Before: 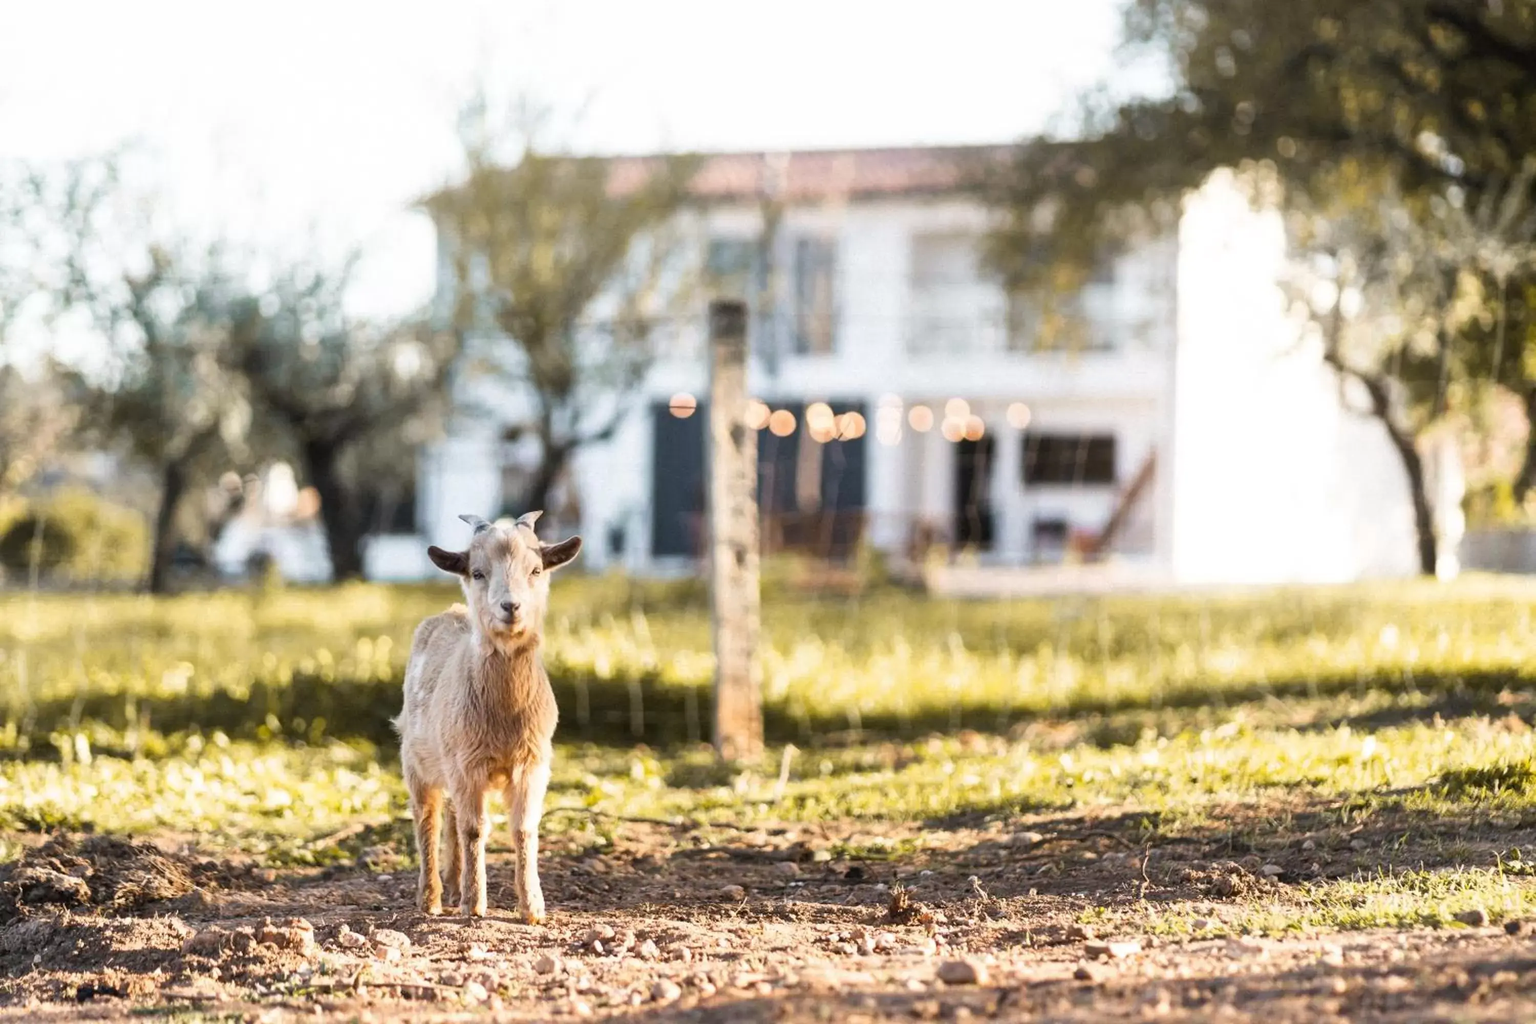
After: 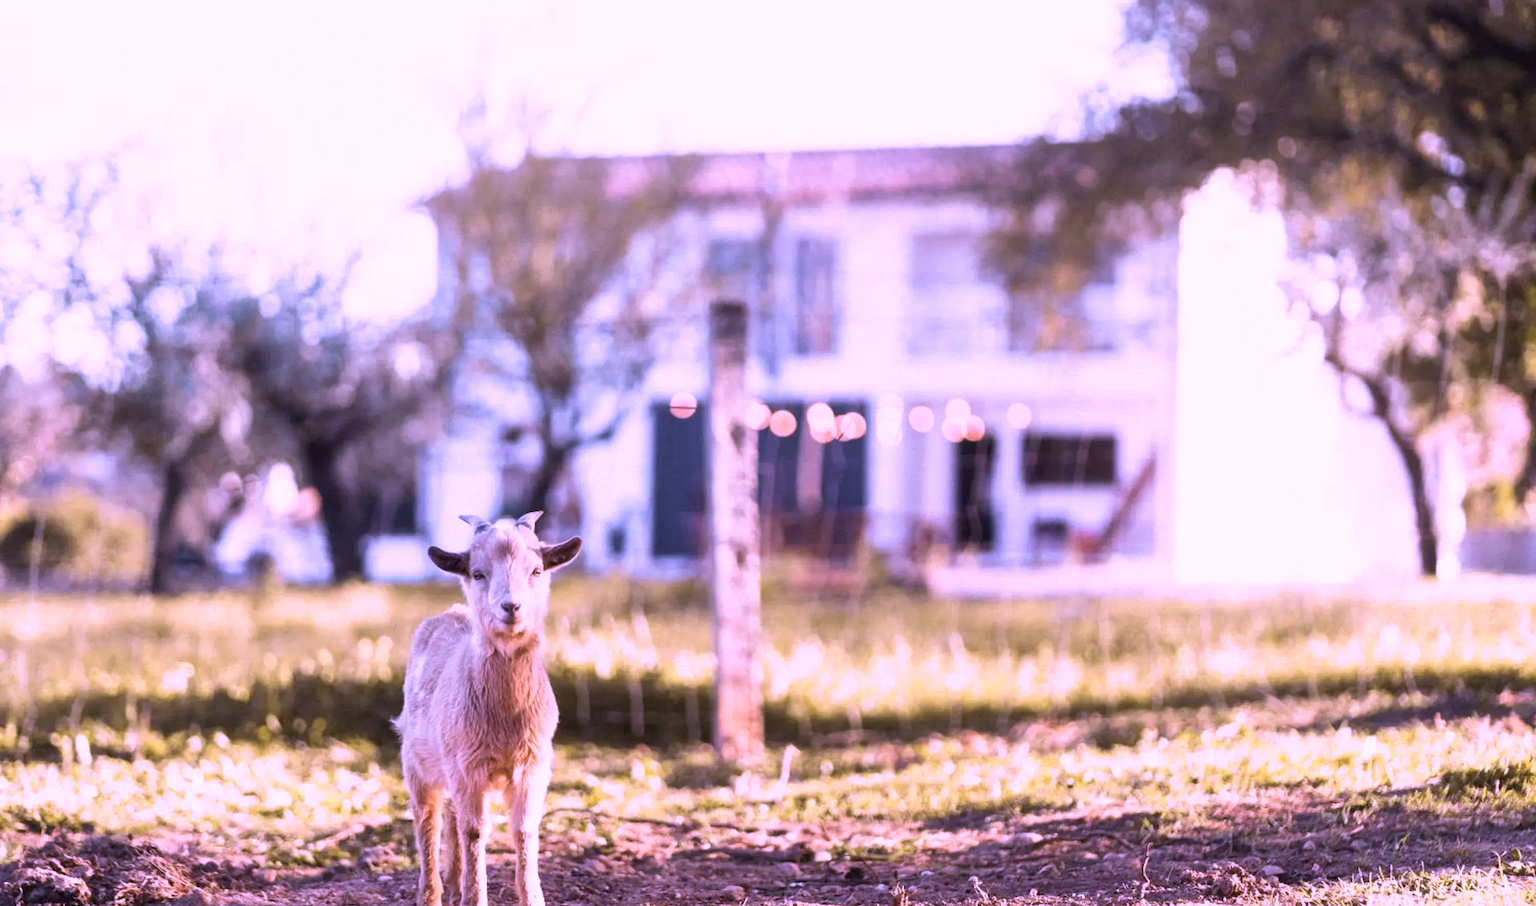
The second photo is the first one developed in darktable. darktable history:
color calibration: output R [1.107, -0.012, -0.003, 0], output B [0, 0, 1.308, 0], illuminant custom, x 0.389, y 0.387, temperature 3838.64 K
crop and rotate: top 0%, bottom 11.49%
velvia: on, module defaults
